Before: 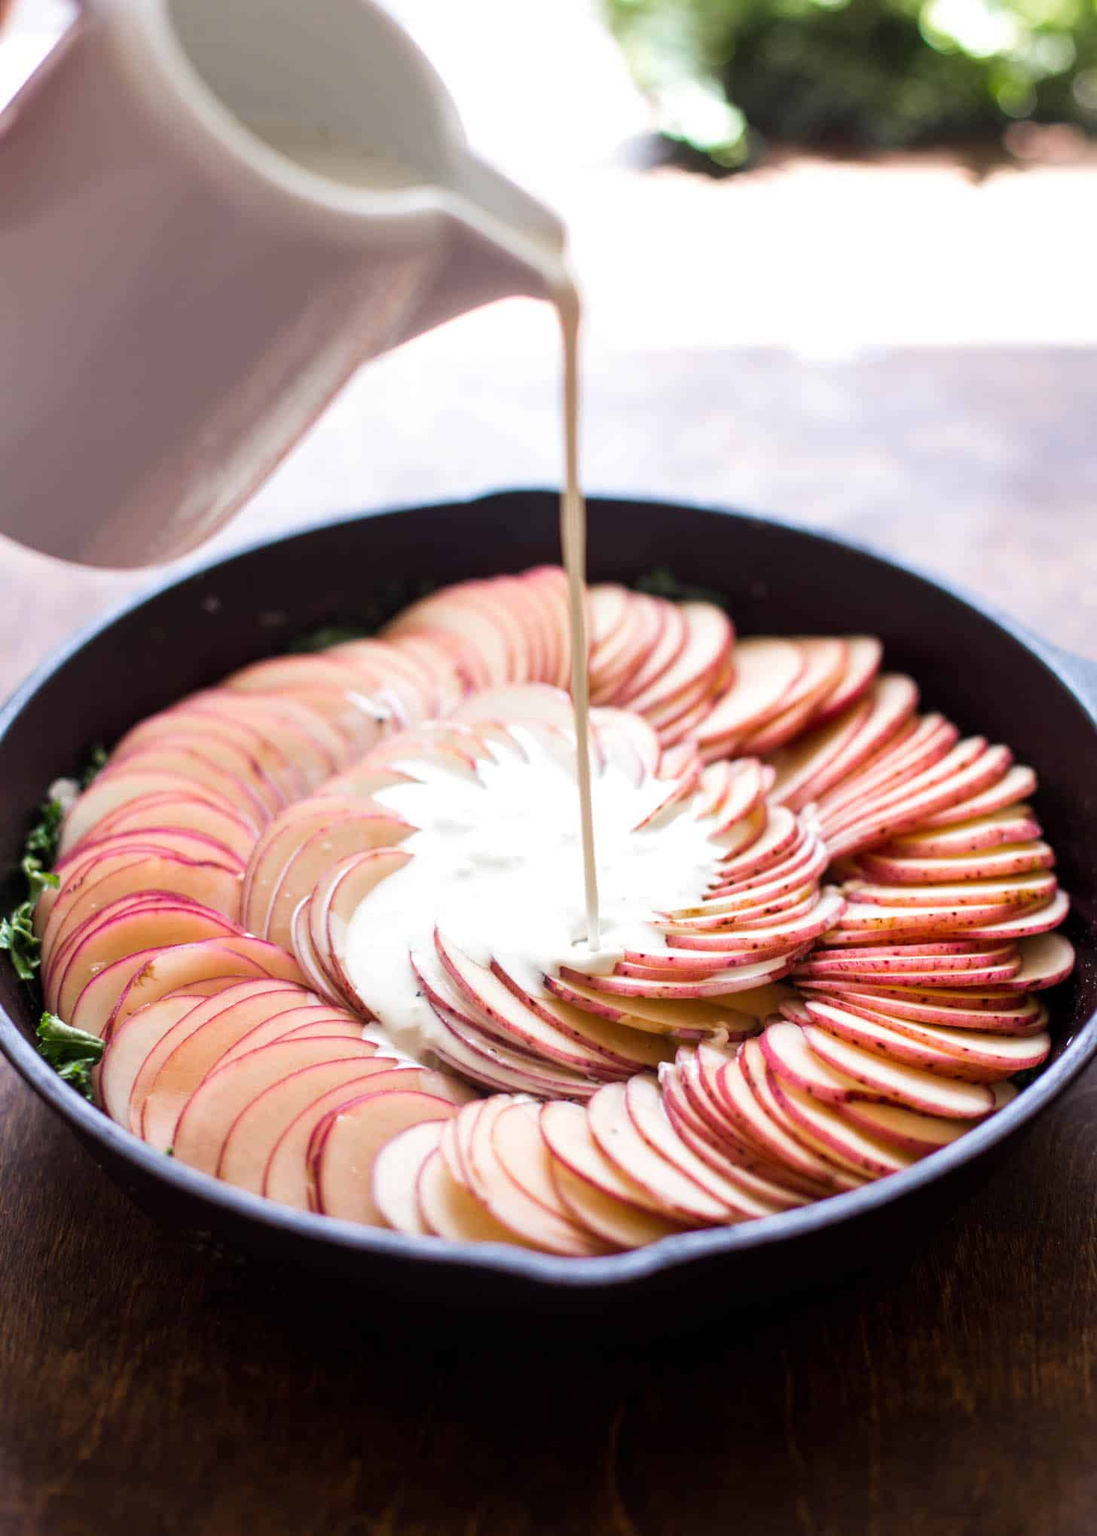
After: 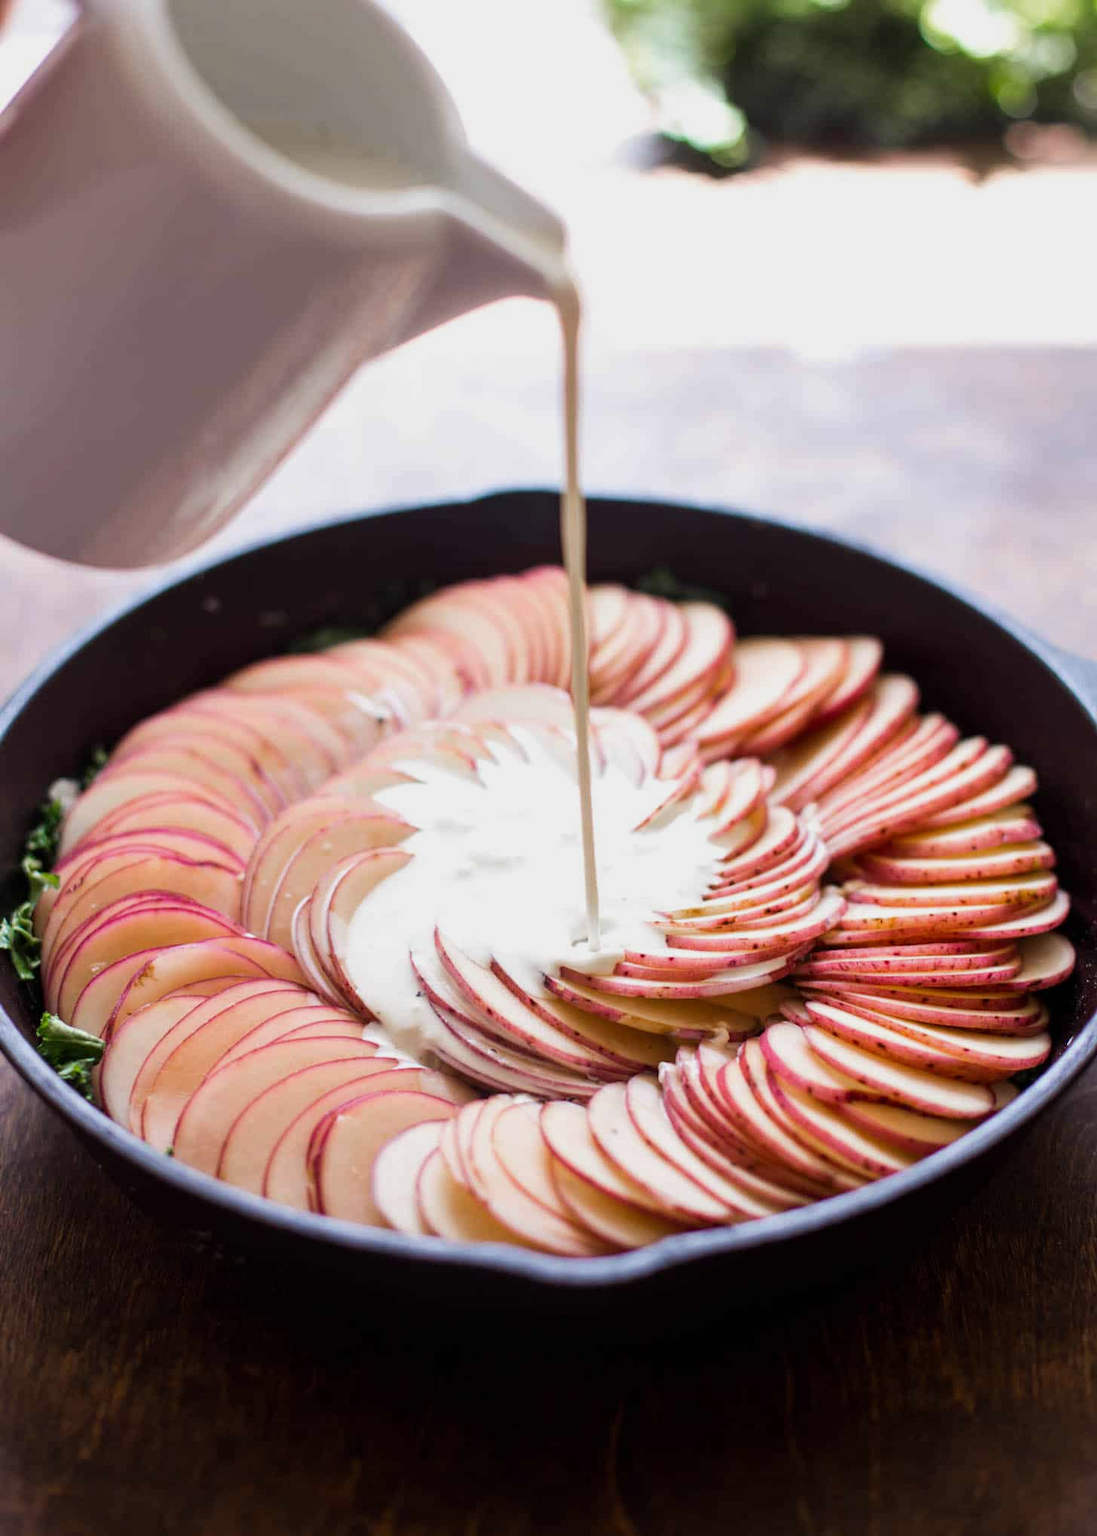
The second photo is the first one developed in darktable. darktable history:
exposure: exposure -0.242 EV, compensate highlight preservation false
tone equalizer: on, module defaults
